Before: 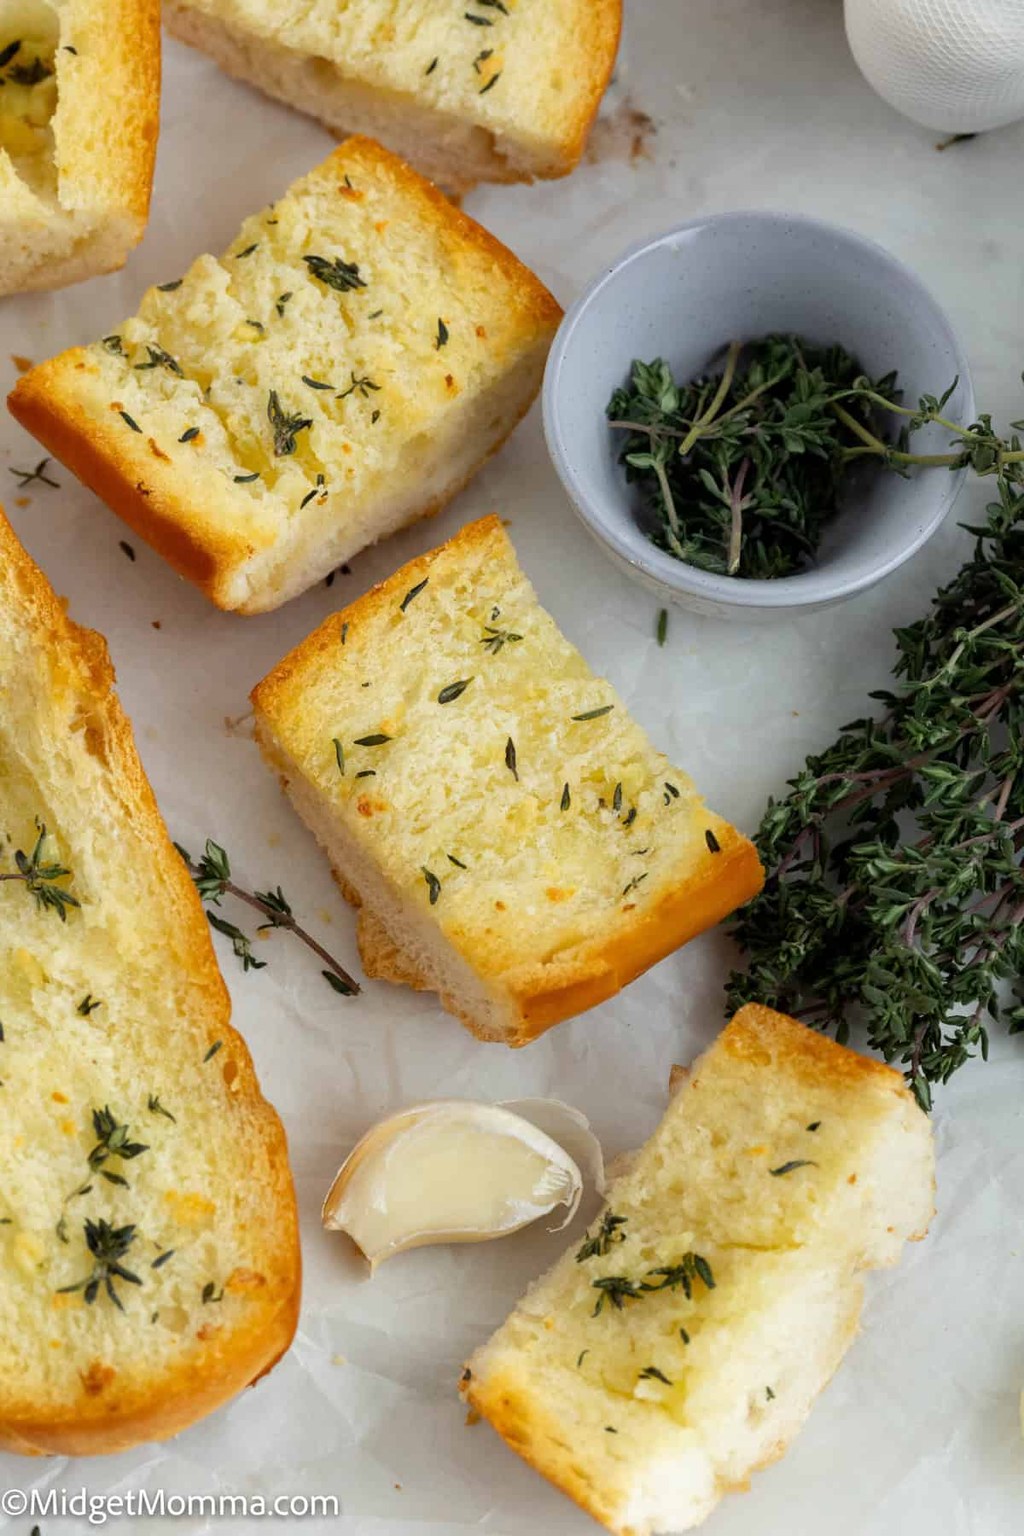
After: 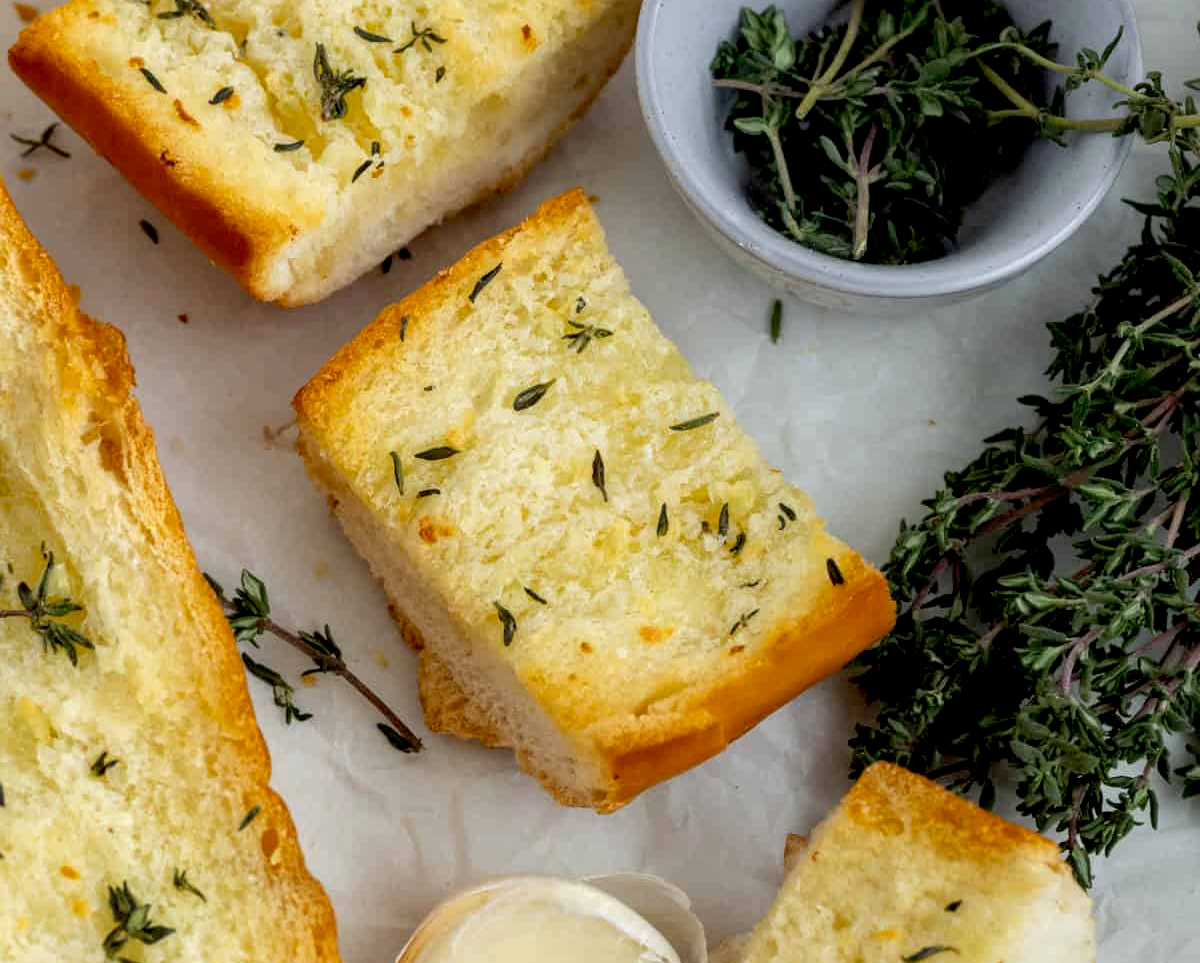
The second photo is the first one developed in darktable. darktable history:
crop and rotate: top 23.043%, bottom 23.437%
exposure: black level correction 0.01, exposure 0.014 EV, compensate highlight preservation false
local contrast: on, module defaults
